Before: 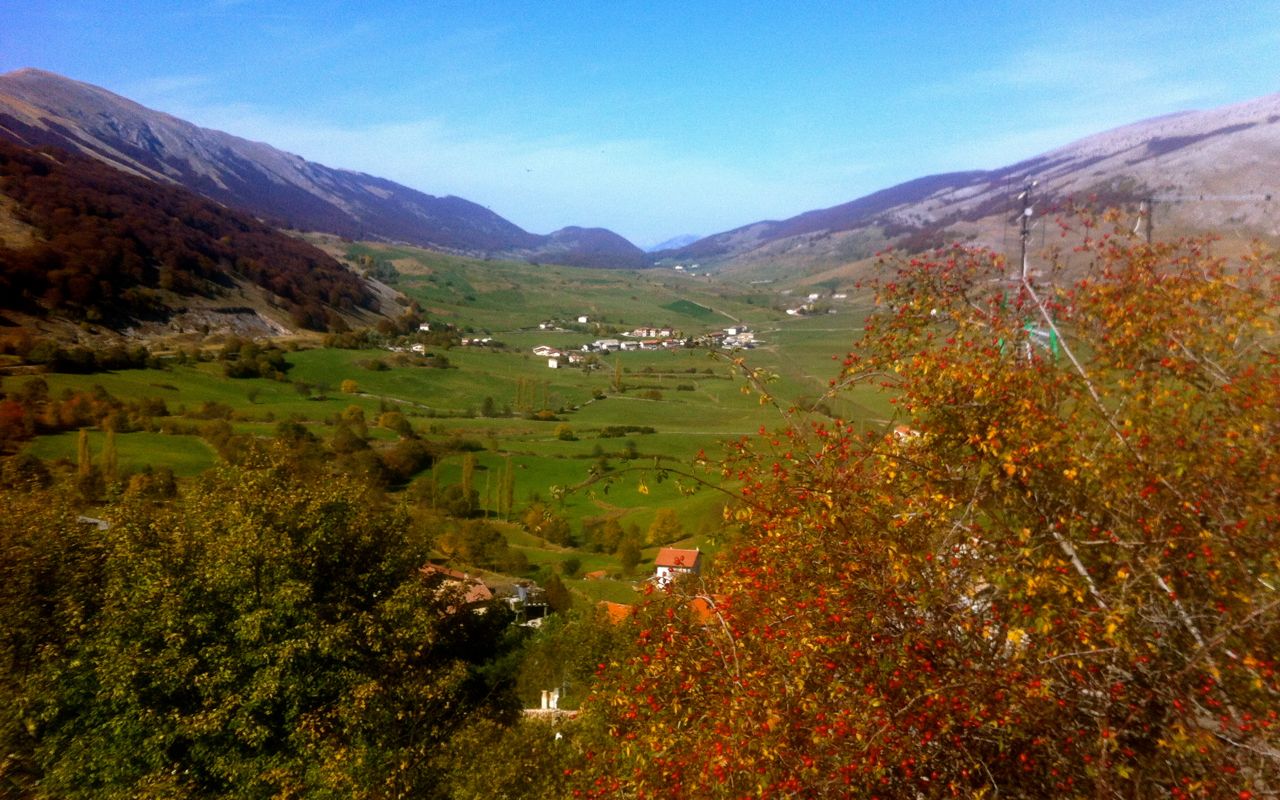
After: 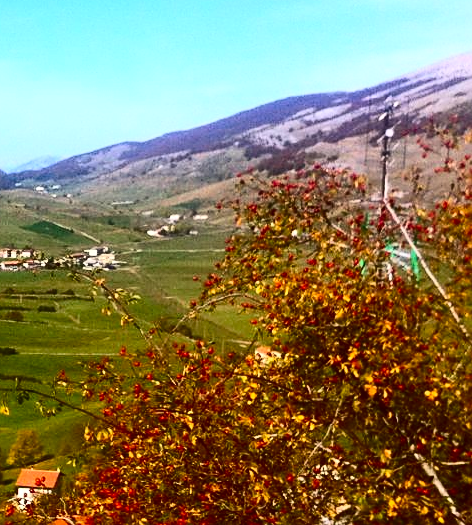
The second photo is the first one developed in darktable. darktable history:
crop and rotate: left 49.936%, top 10.094%, right 13.136%, bottom 24.256%
sharpen: on, module defaults
contrast brightness saturation: contrast 0.4, brightness 0.05, saturation 0.25
color correction: highlights b* 3
